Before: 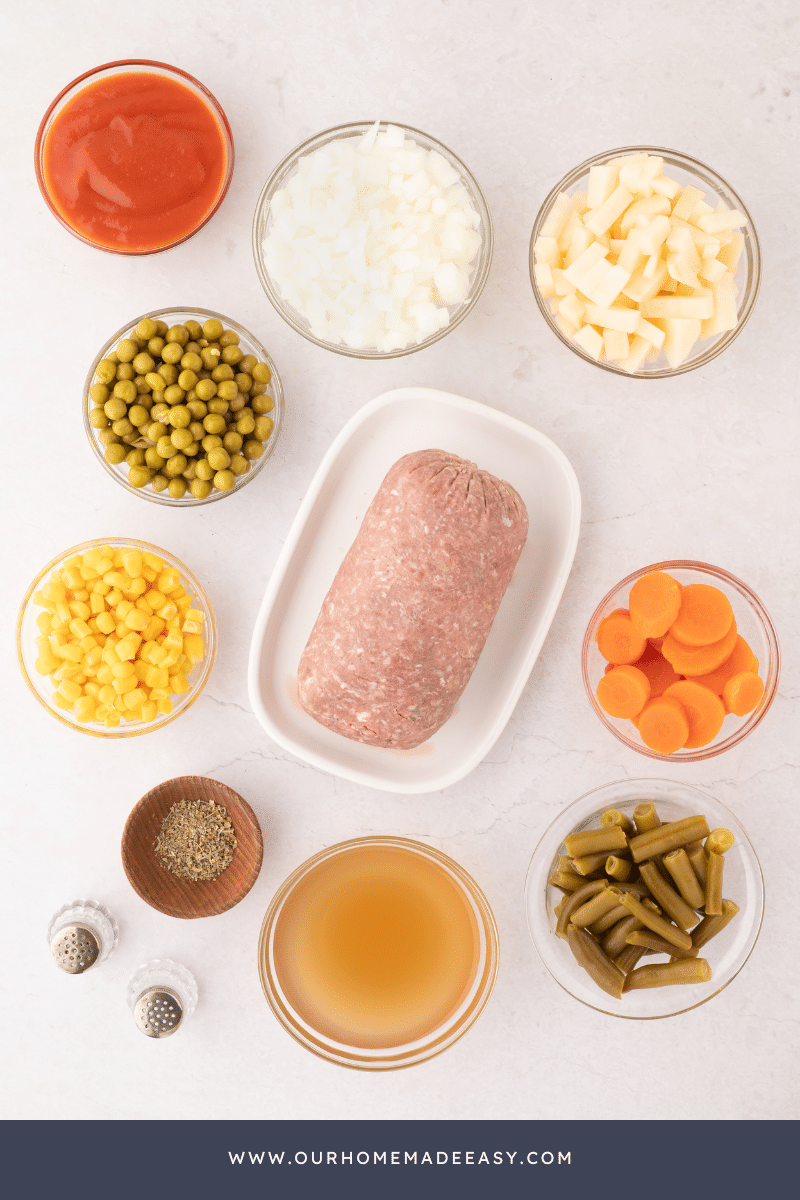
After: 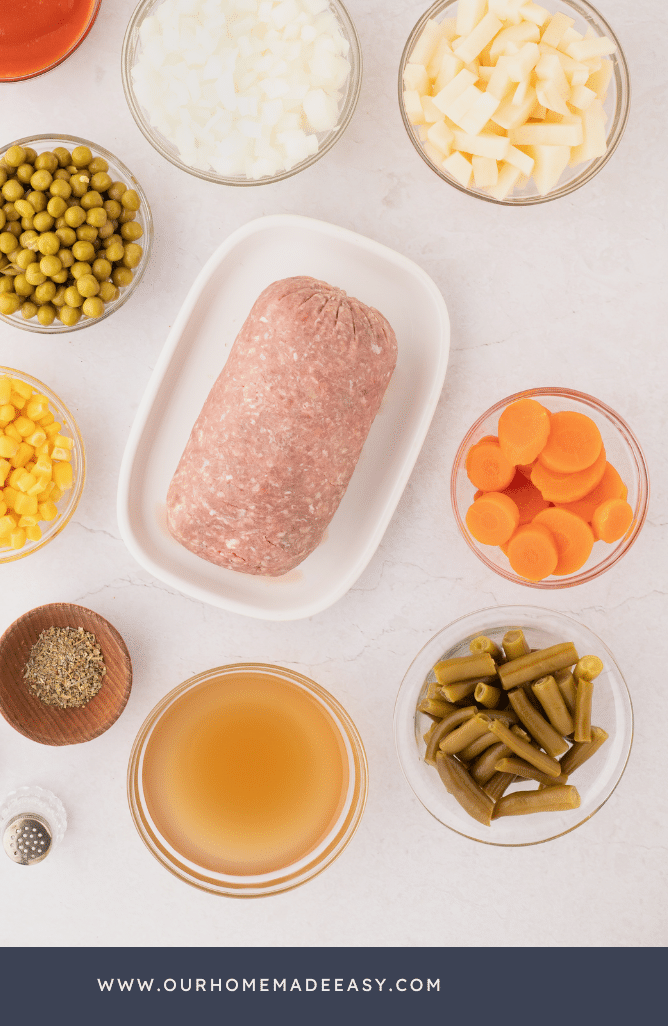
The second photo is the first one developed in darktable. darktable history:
crop: left 16.393%, top 14.439%
filmic rgb: black relative exposure -9.57 EV, white relative exposure 3.04 EV, hardness 6.12
